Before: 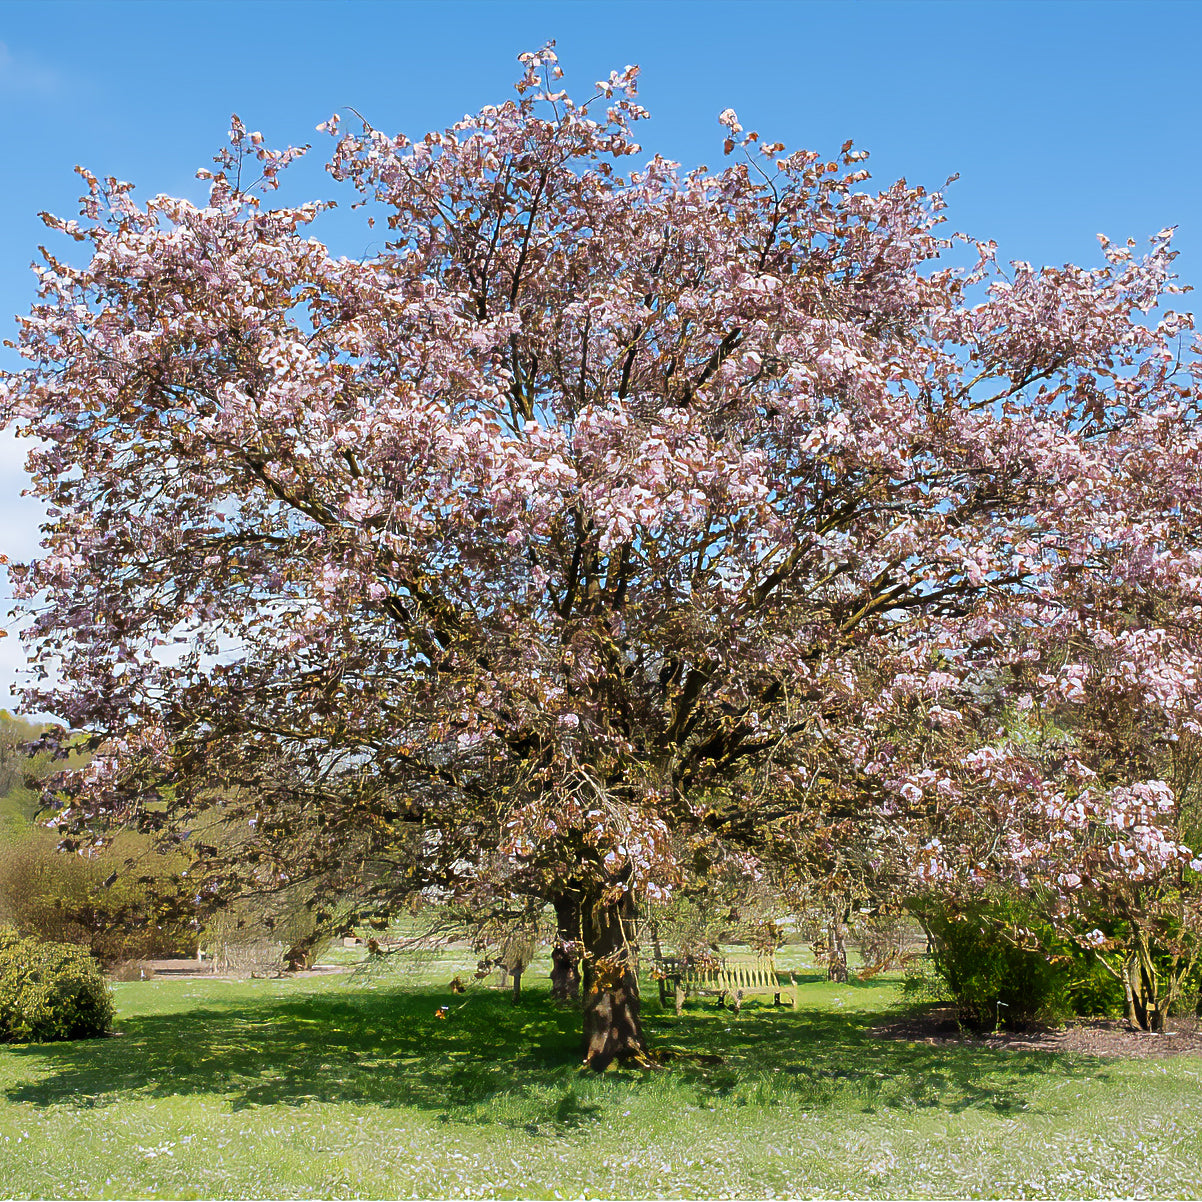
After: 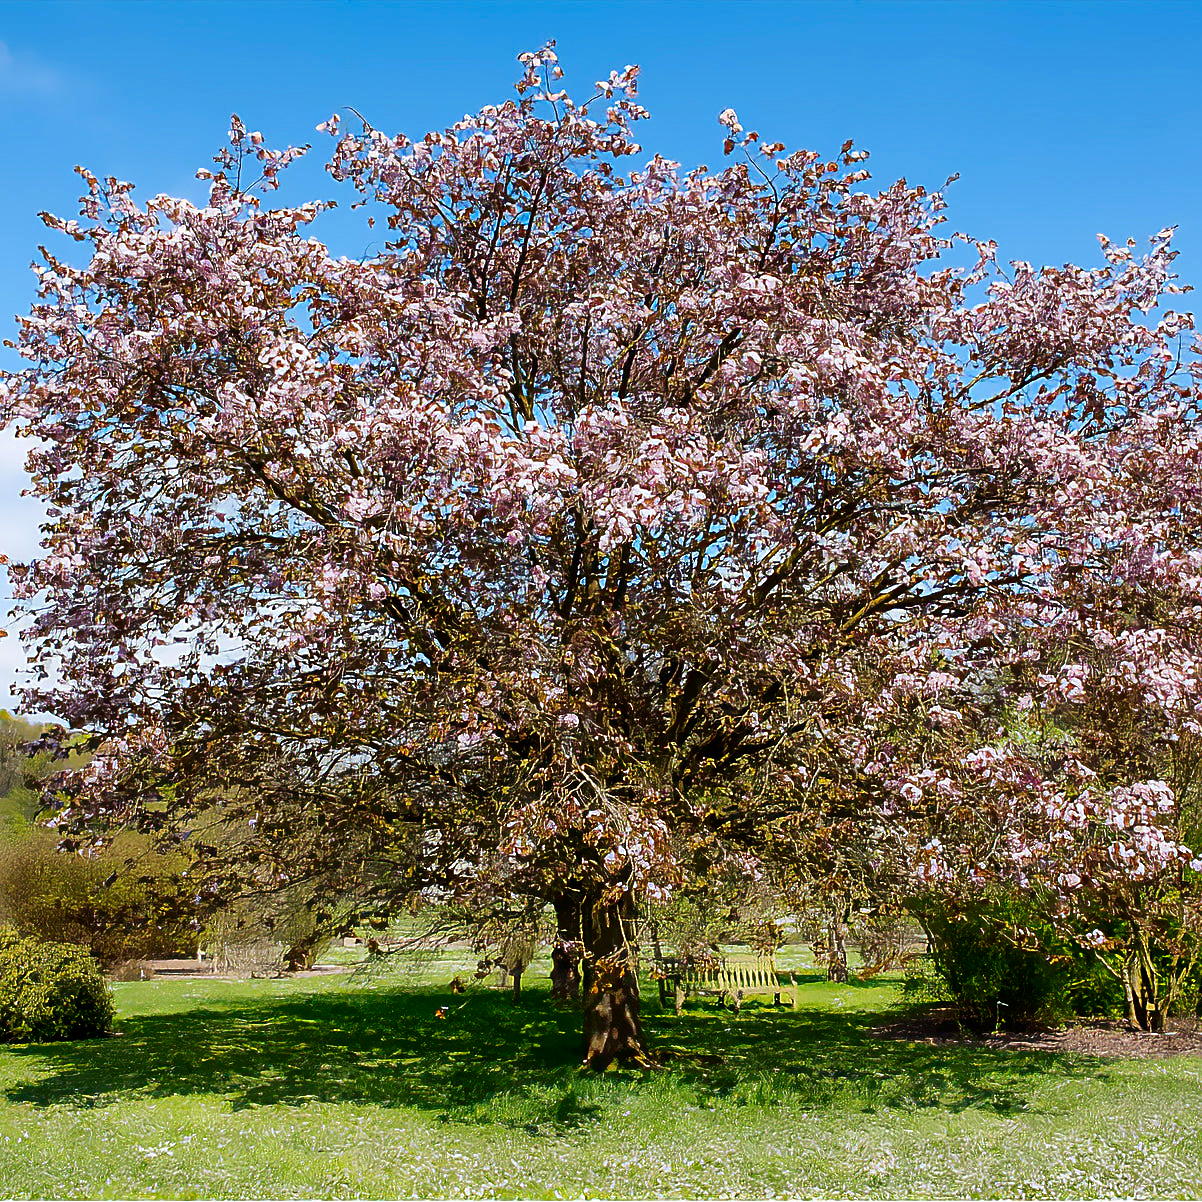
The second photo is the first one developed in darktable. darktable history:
contrast brightness saturation: contrast 0.124, brightness -0.117, saturation 0.203
sharpen: radius 1.519, amount 0.368, threshold 1.184
